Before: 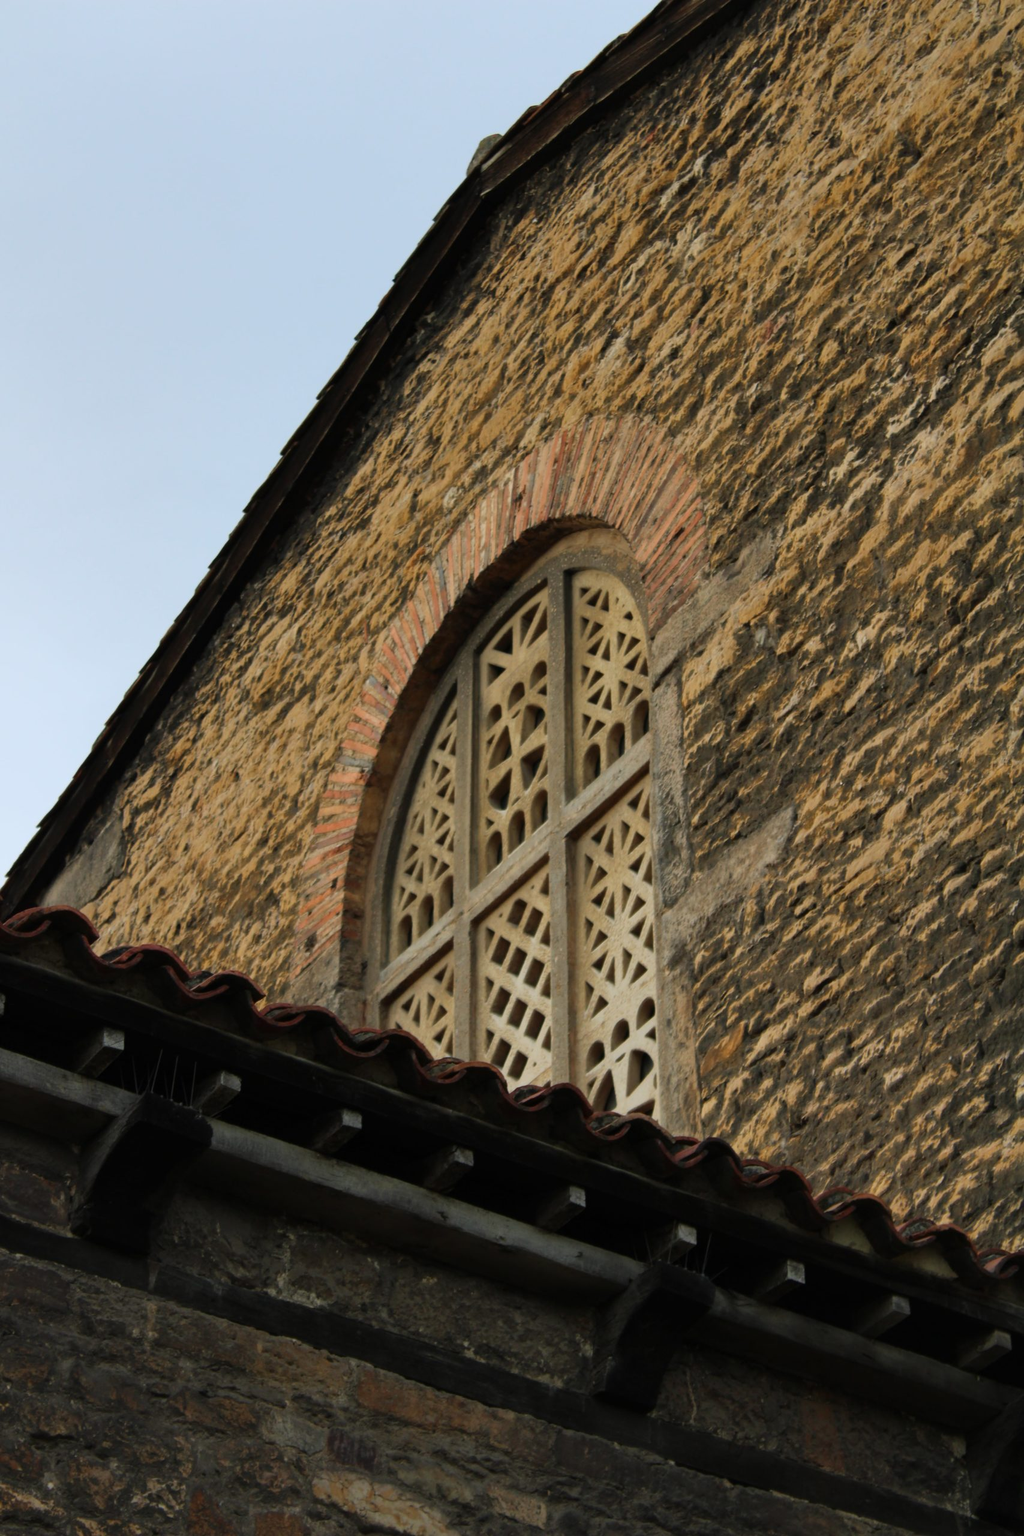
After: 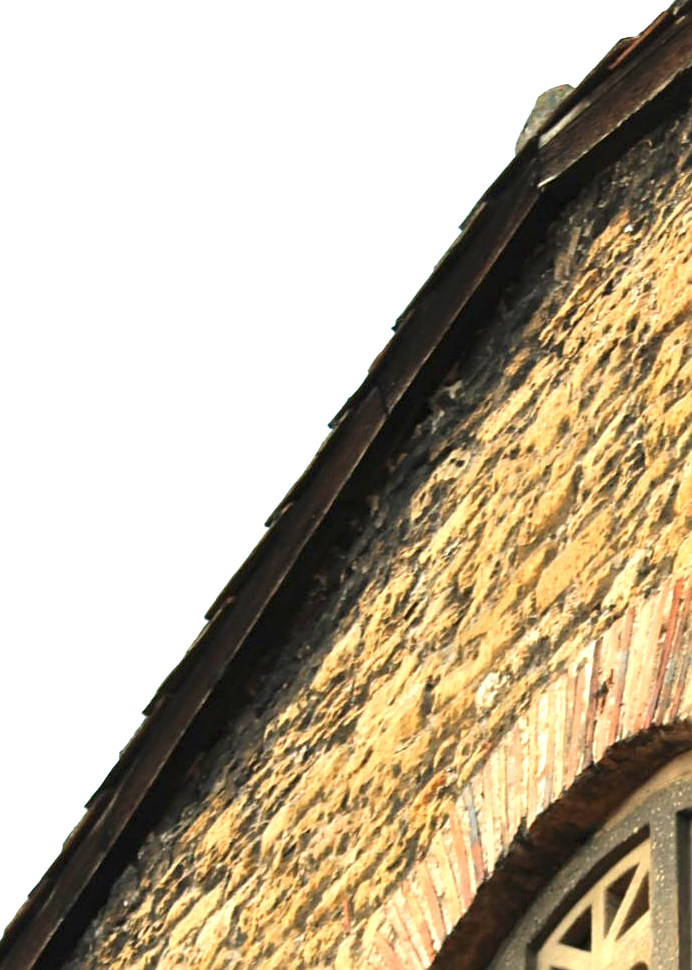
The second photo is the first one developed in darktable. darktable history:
crop: left 15.452%, top 5.459%, right 43.956%, bottom 56.62%
exposure: black level correction 0, exposure 1.675 EV, compensate exposure bias true, compensate highlight preservation false
sharpen: on, module defaults
